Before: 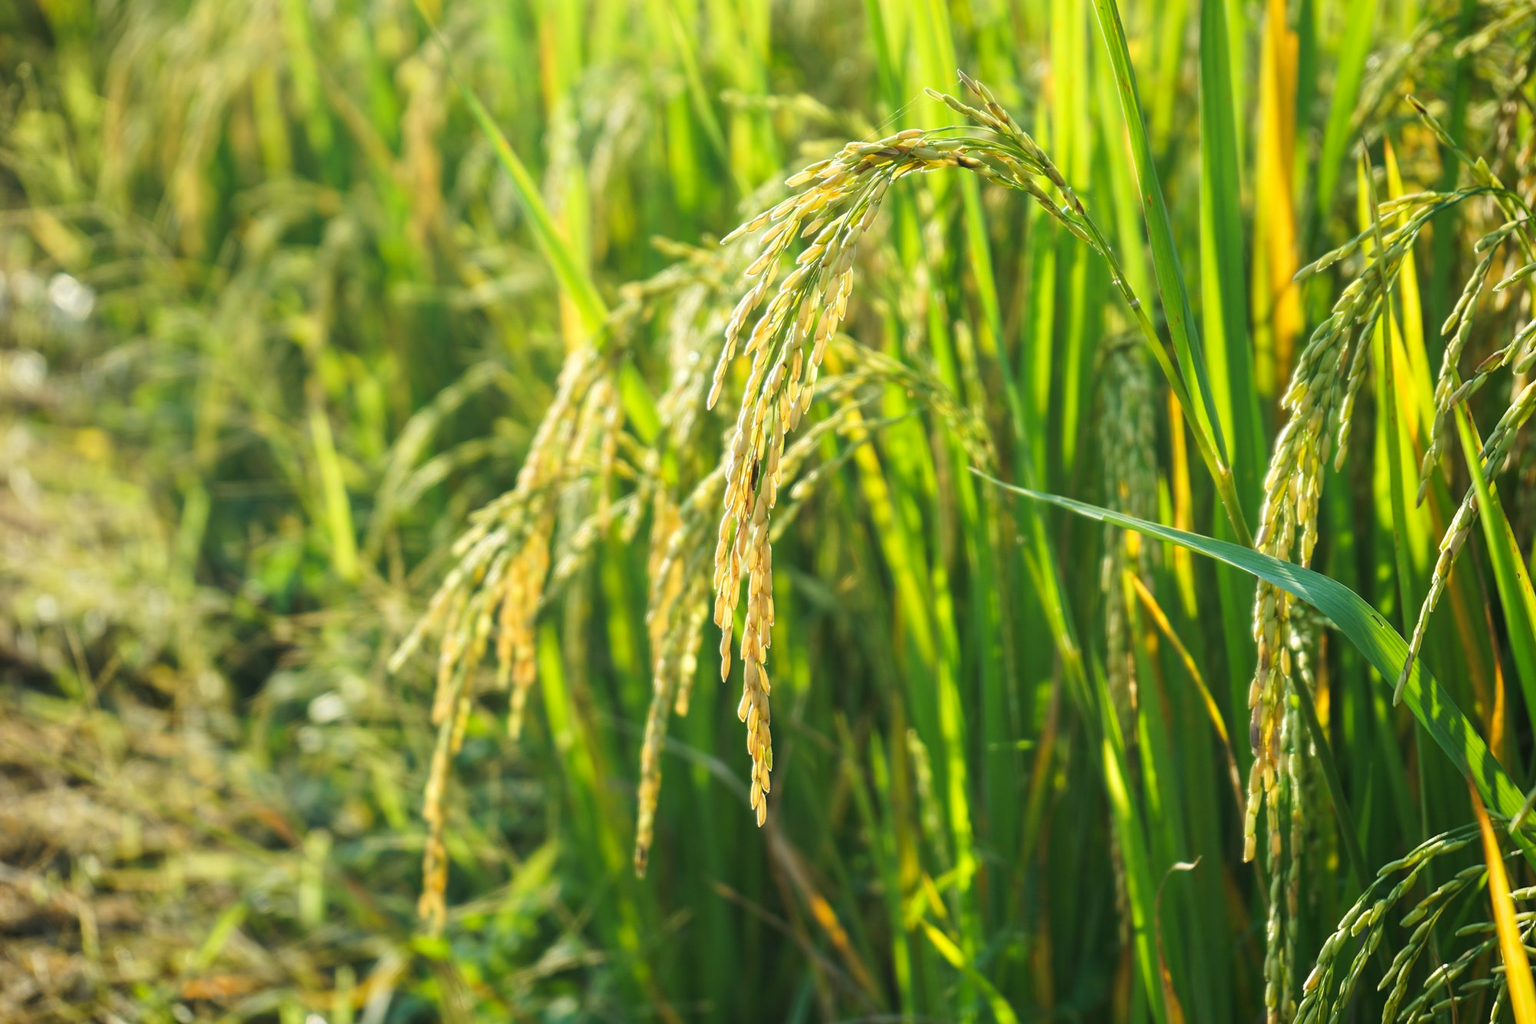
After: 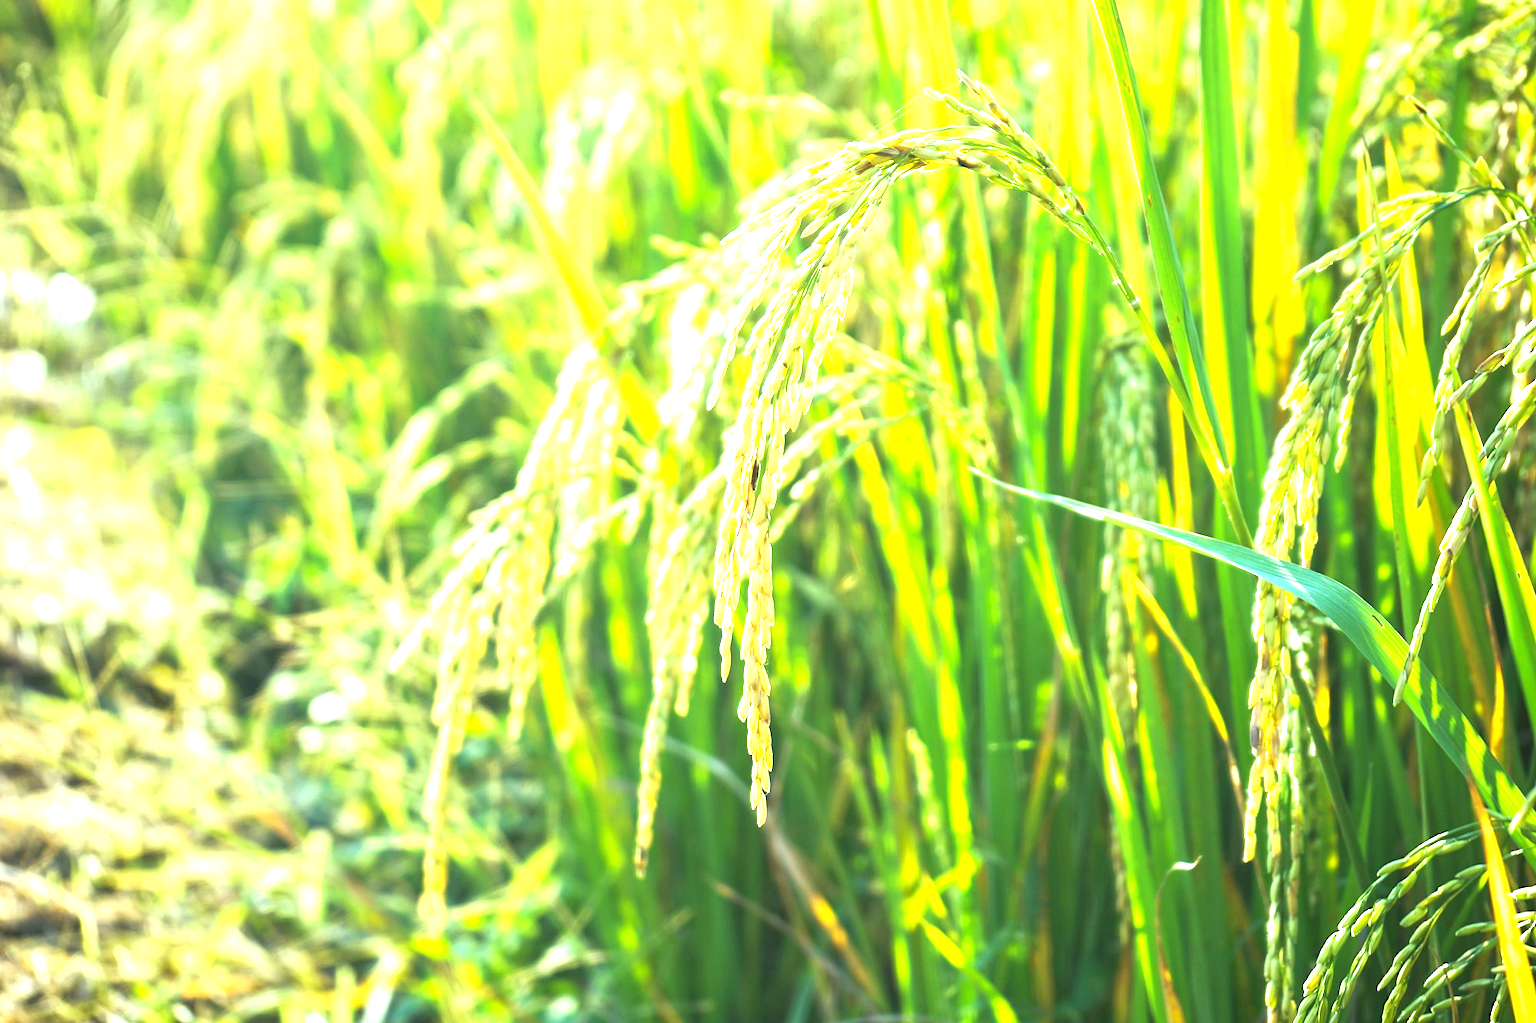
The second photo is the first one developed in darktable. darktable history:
levels: mode automatic, gray 50.8%
exposure: black level correction 0, exposure 1.741 EV, compensate exposure bias true, compensate highlight preservation false
white balance: red 0.926, green 1.003, blue 1.133
